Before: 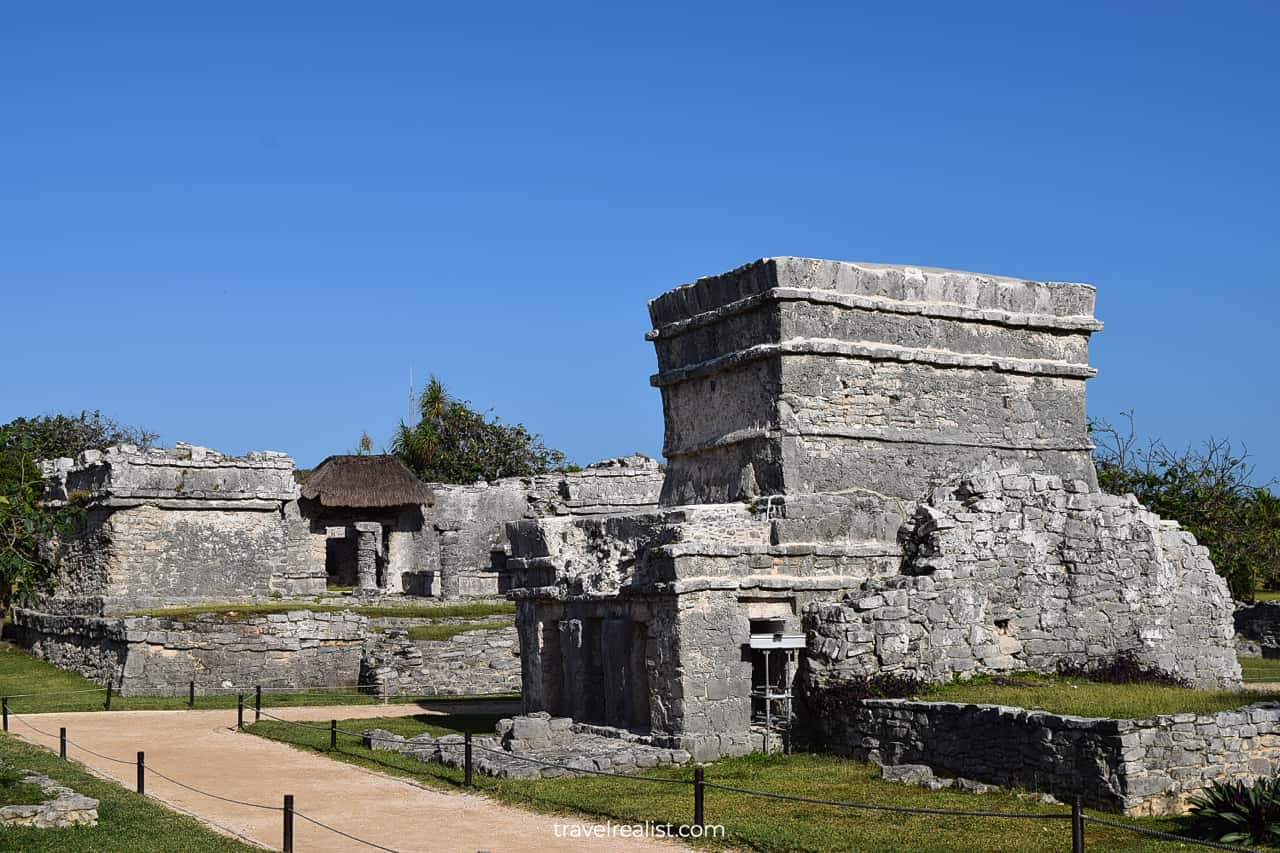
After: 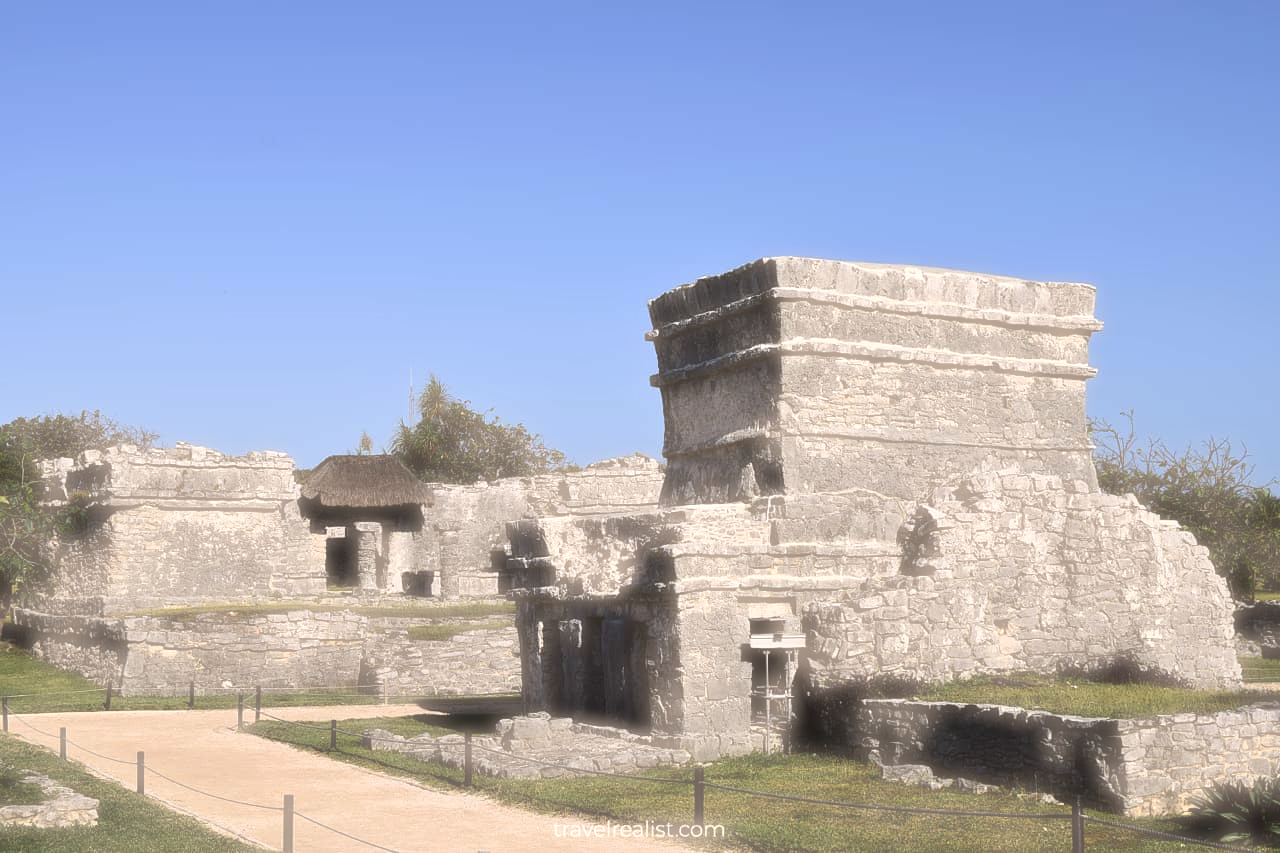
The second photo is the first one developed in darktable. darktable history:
exposure: black level correction -0.002, exposure 0.54 EV, compensate highlight preservation false
haze removal: strength -0.897, distance 0.231, compatibility mode true, adaptive false
